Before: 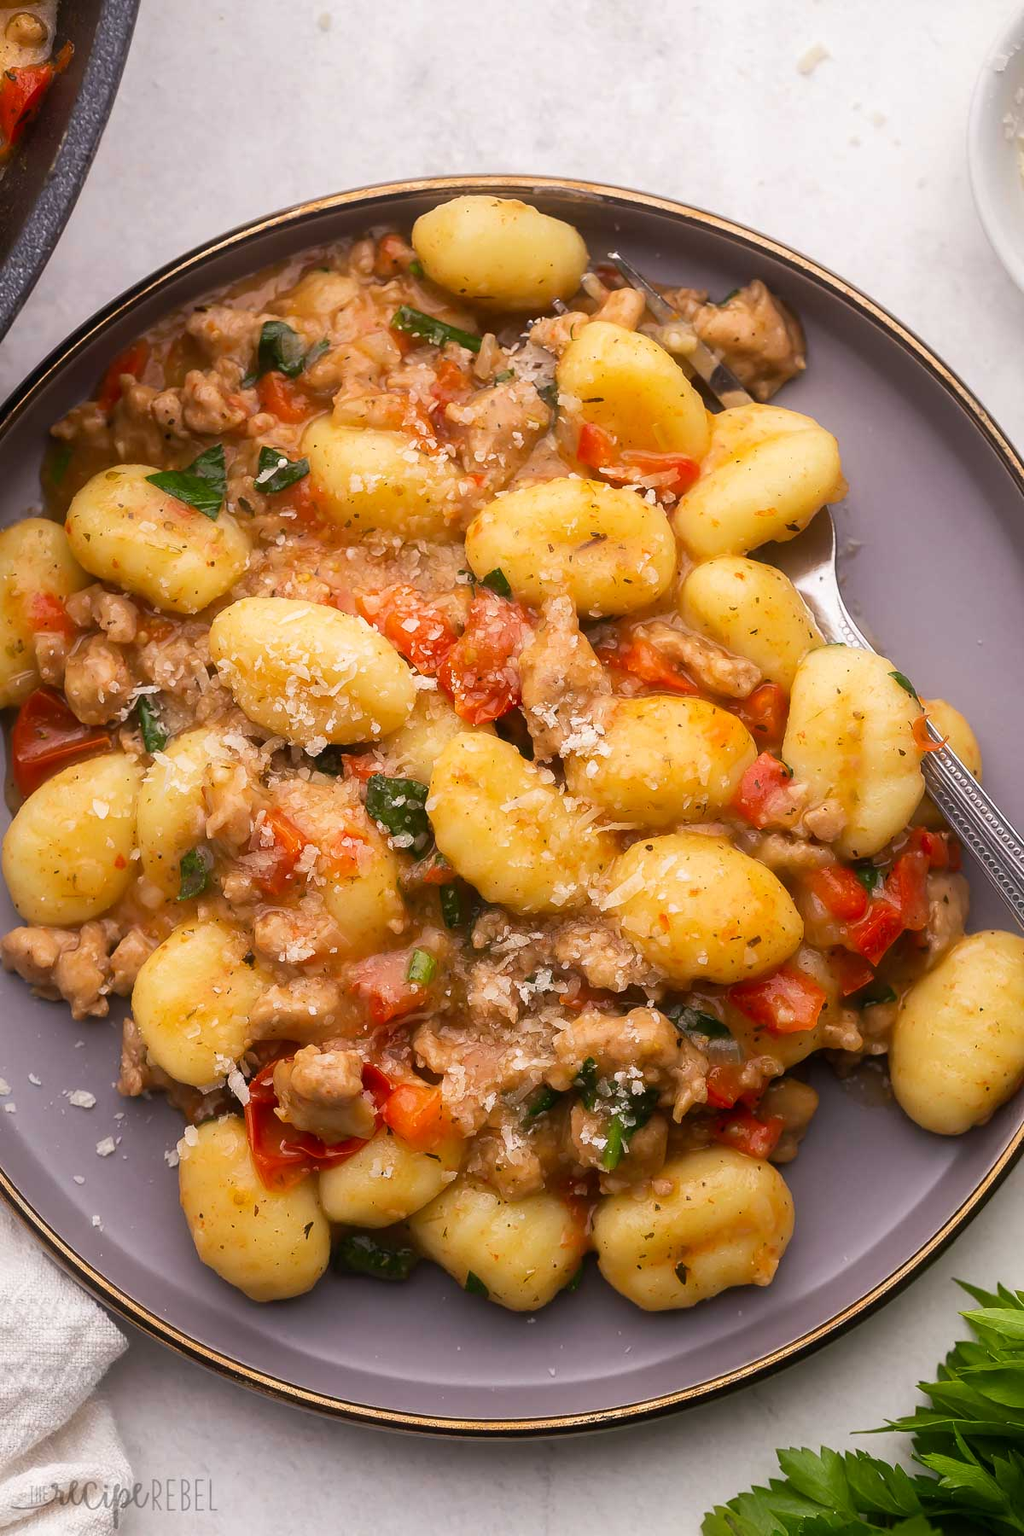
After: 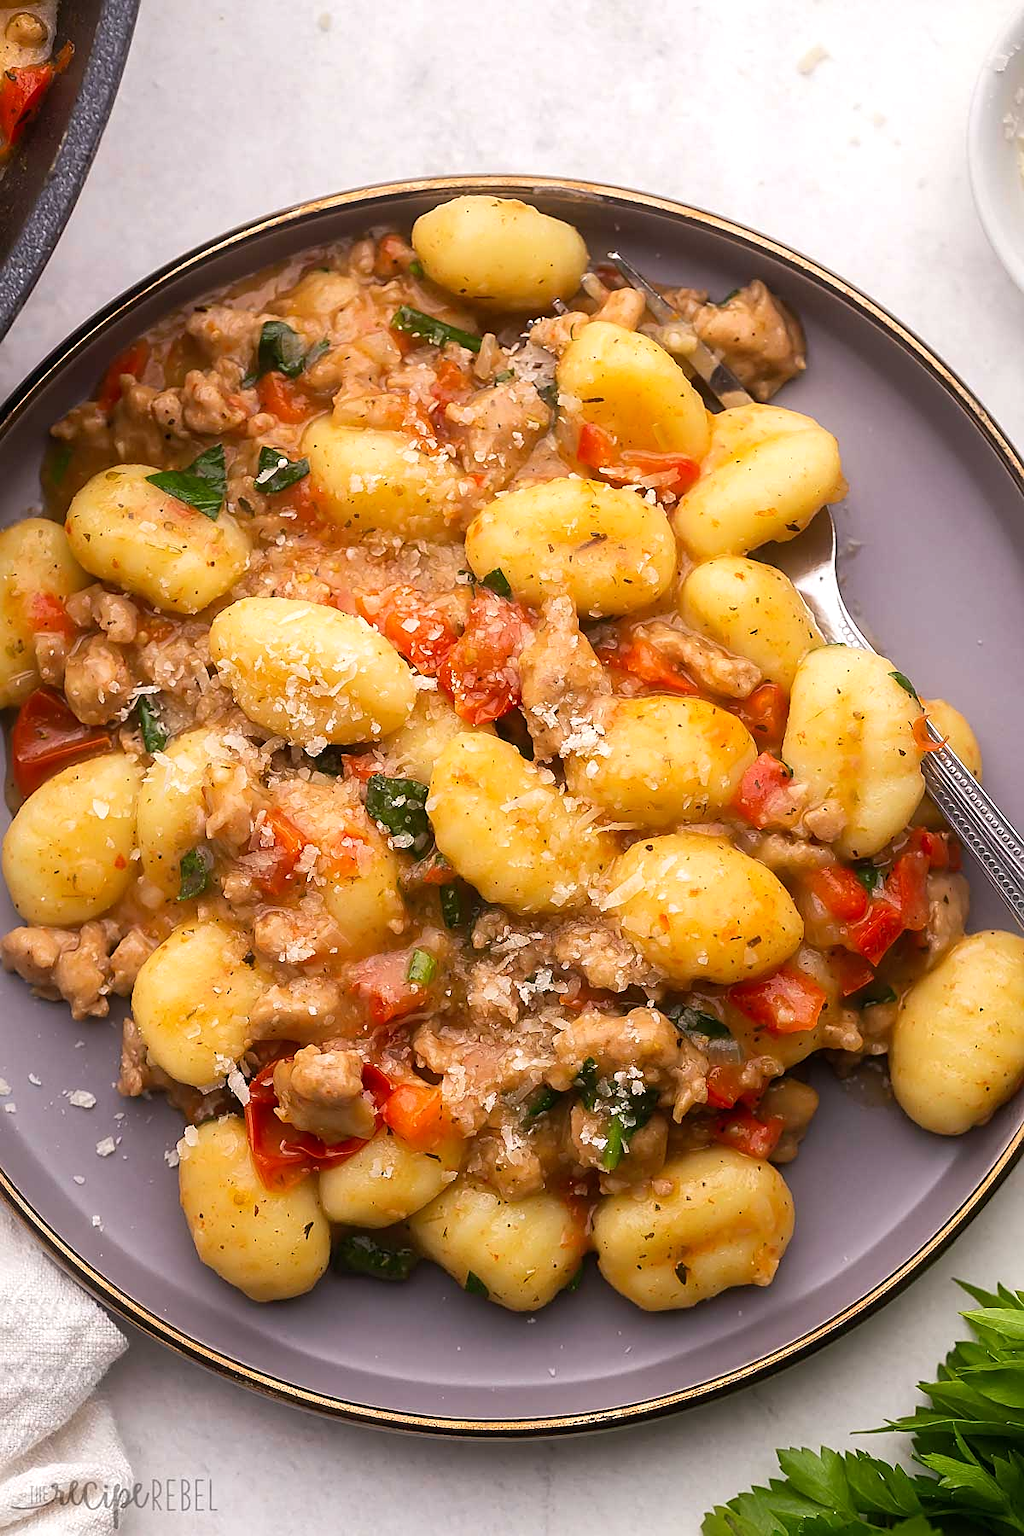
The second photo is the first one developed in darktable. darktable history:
sharpen: amount 0.494
levels: black 0.064%, levels [0, 0.476, 0.951]
